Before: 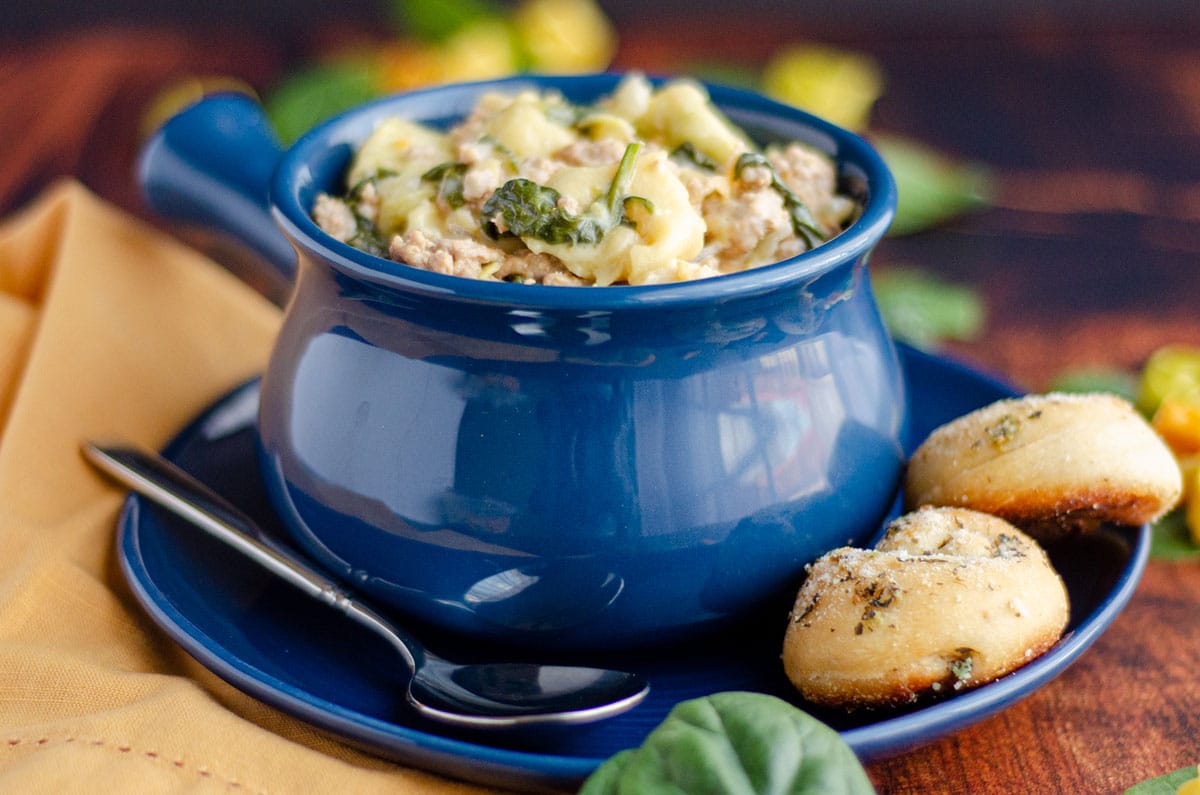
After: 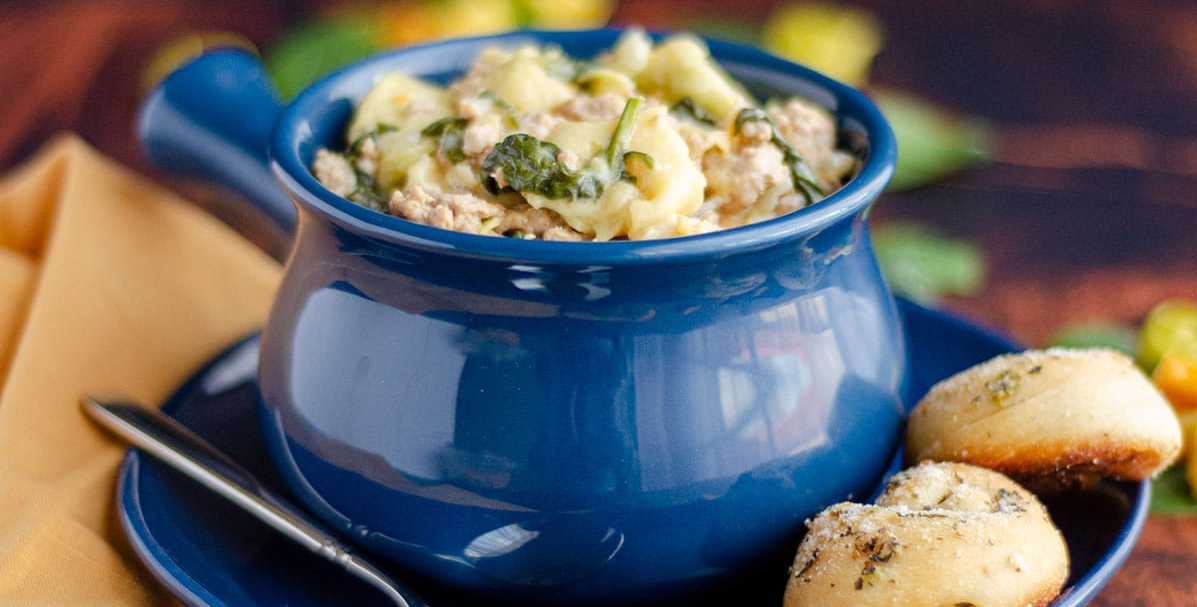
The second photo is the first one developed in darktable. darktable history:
crop: top 5.661%, bottom 17.922%
